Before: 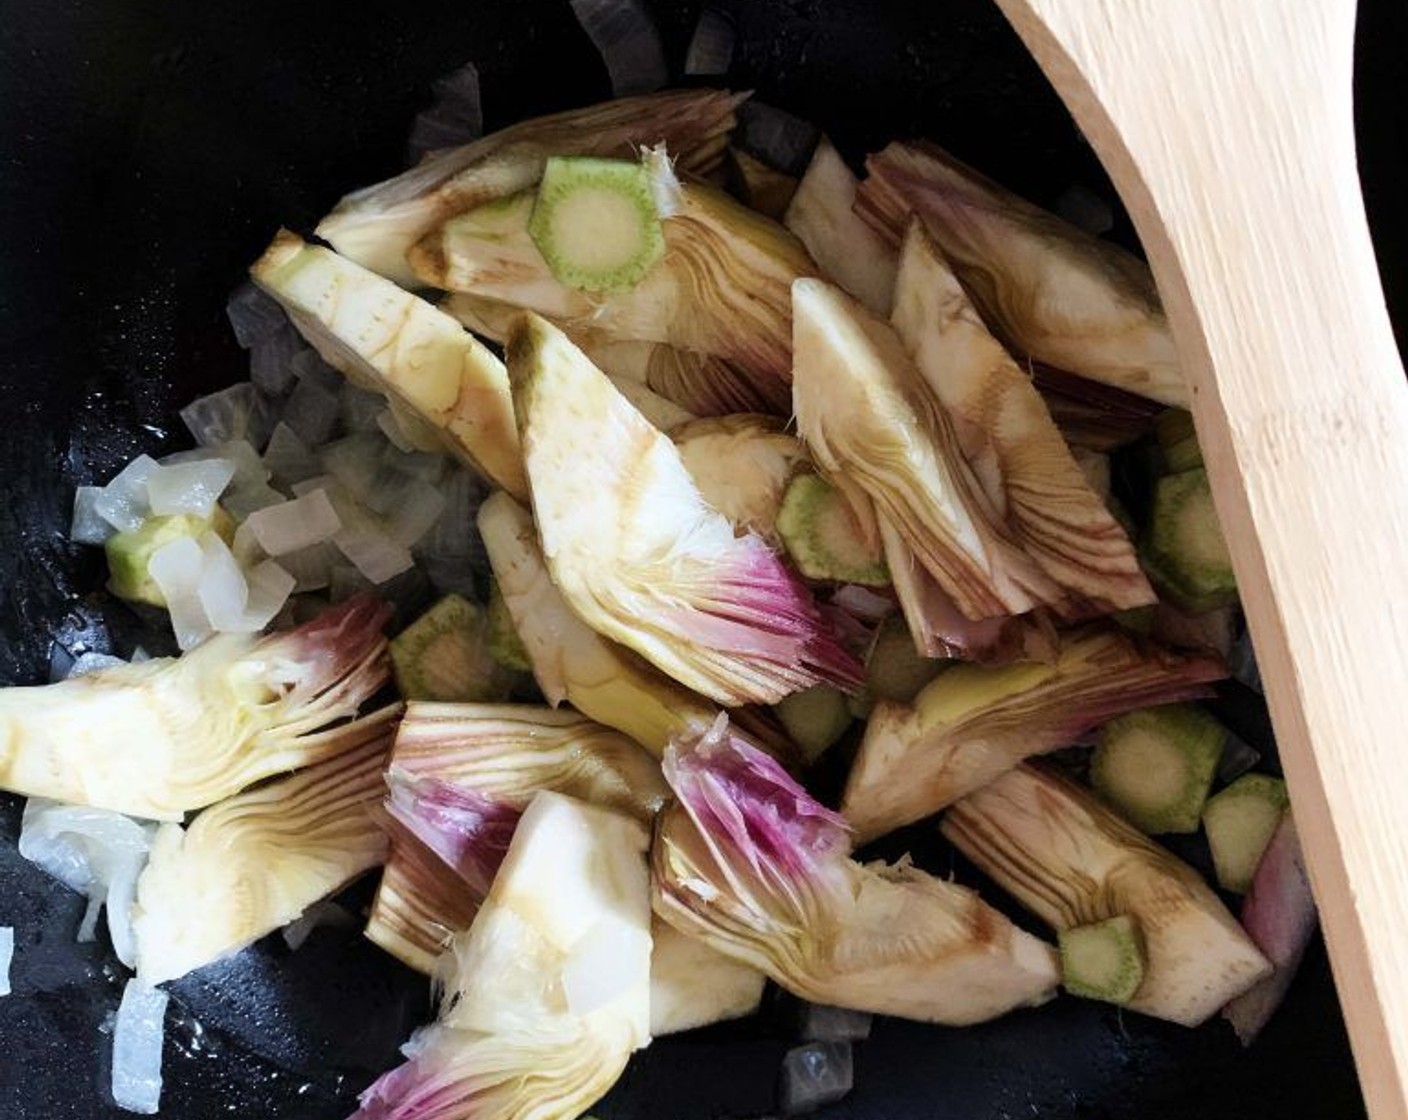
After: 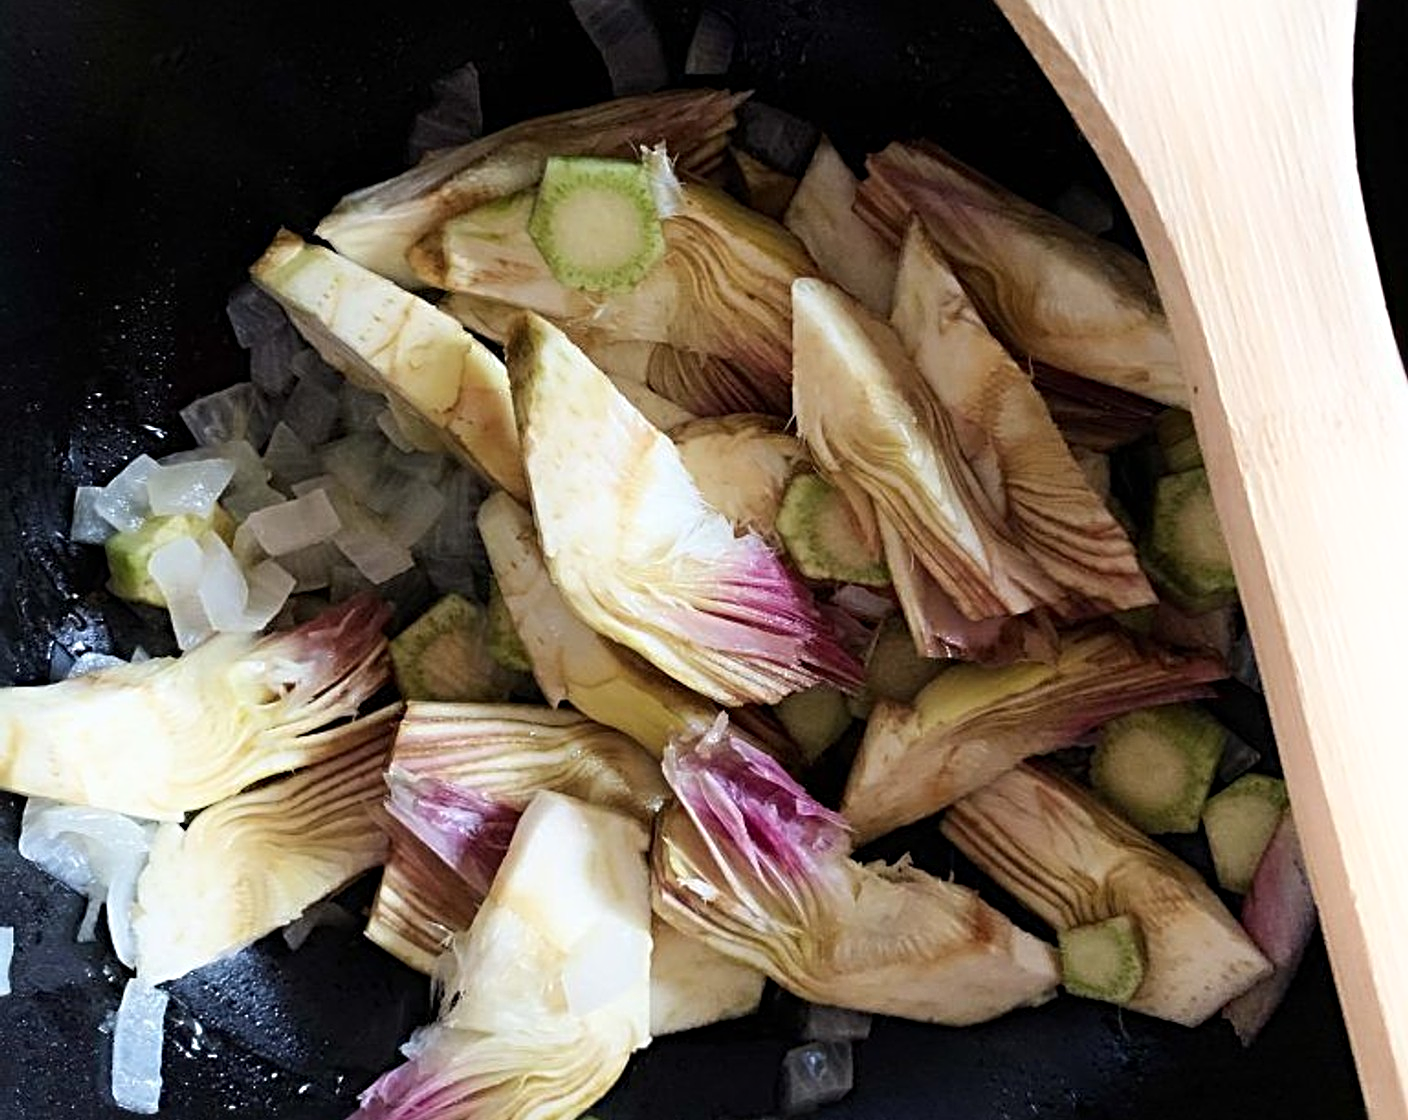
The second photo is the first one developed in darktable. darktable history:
sharpen: radius 4.839
shadows and highlights: shadows -21.37, highlights 98.73, soften with gaussian
